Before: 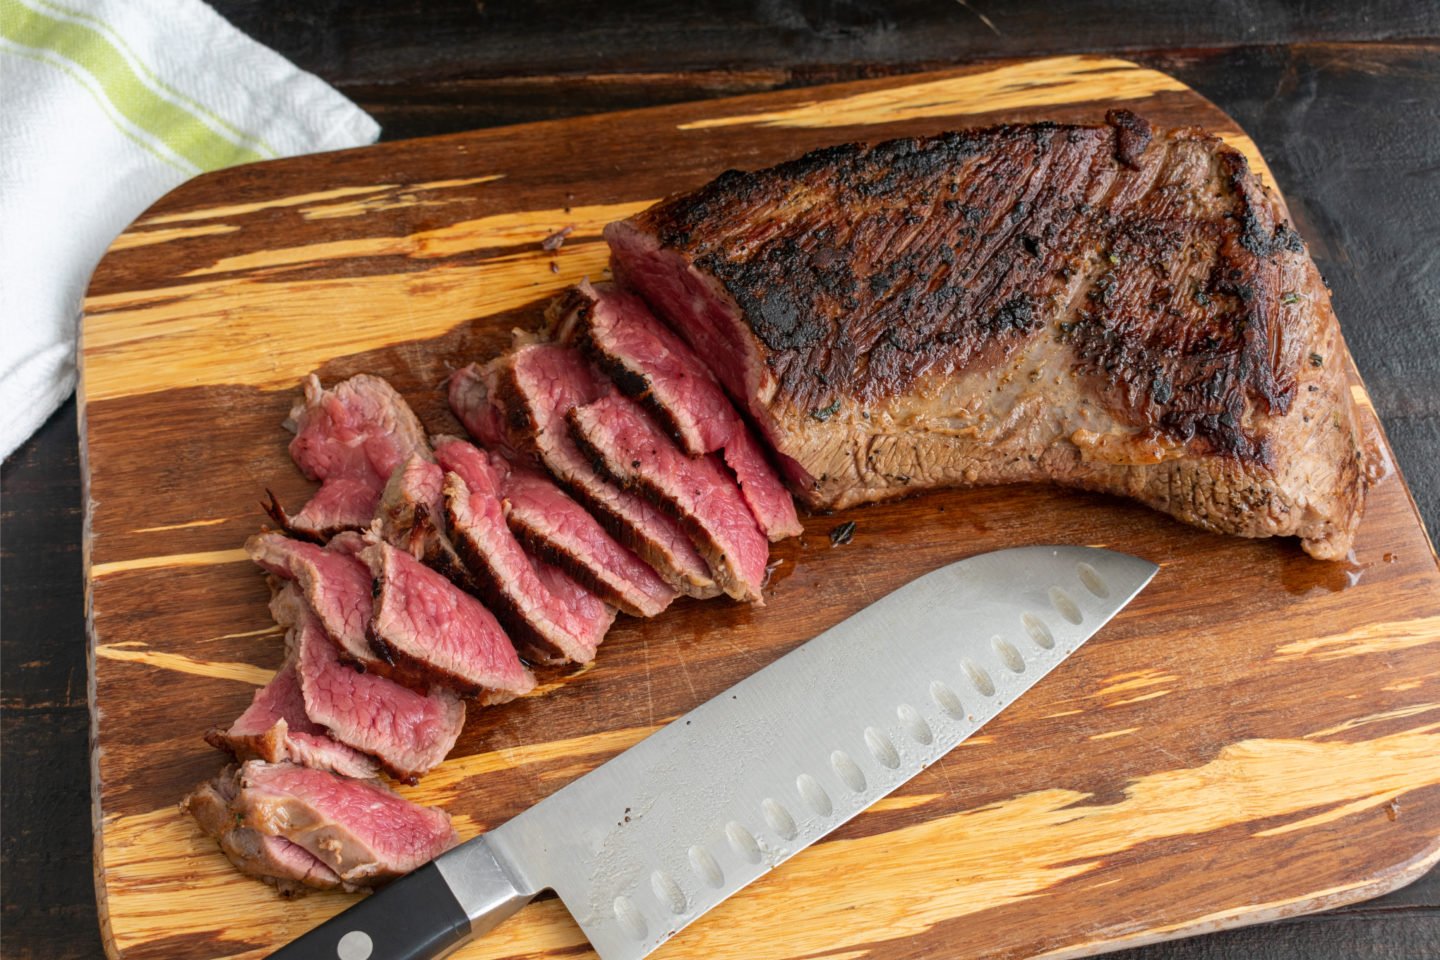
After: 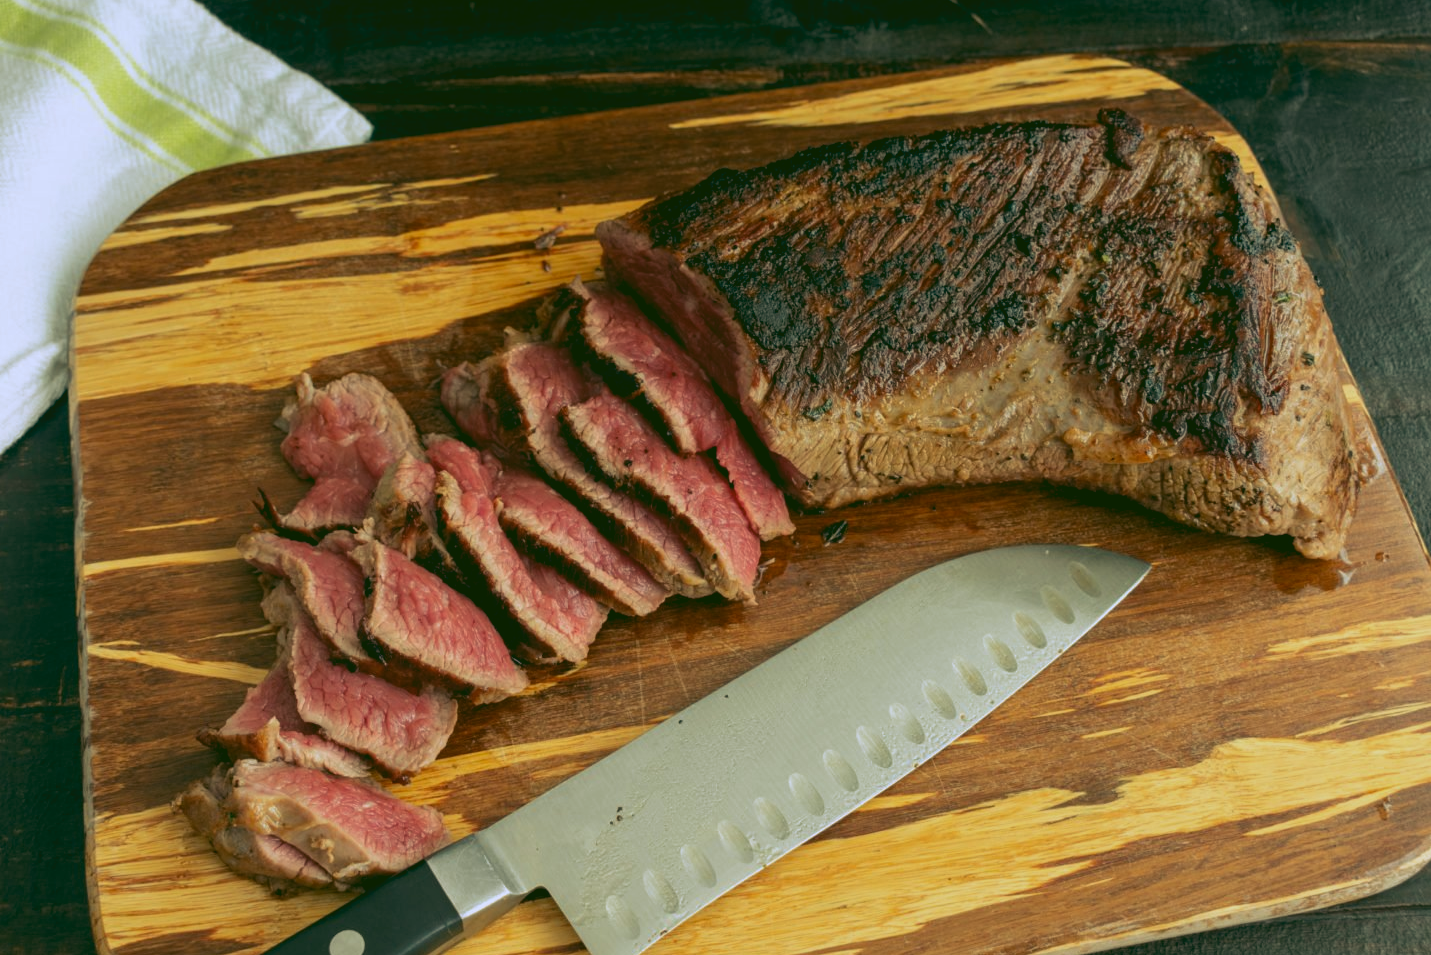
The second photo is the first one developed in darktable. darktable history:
crop and rotate: left 0.614%, top 0.179%, bottom 0.309%
rgb curve: curves: ch0 [(0.123, 0.061) (0.995, 0.887)]; ch1 [(0.06, 0.116) (1, 0.906)]; ch2 [(0, 0) (0.824, 0.69) (1, 1)], mode RGB, independent channels, compensate middle gray true
